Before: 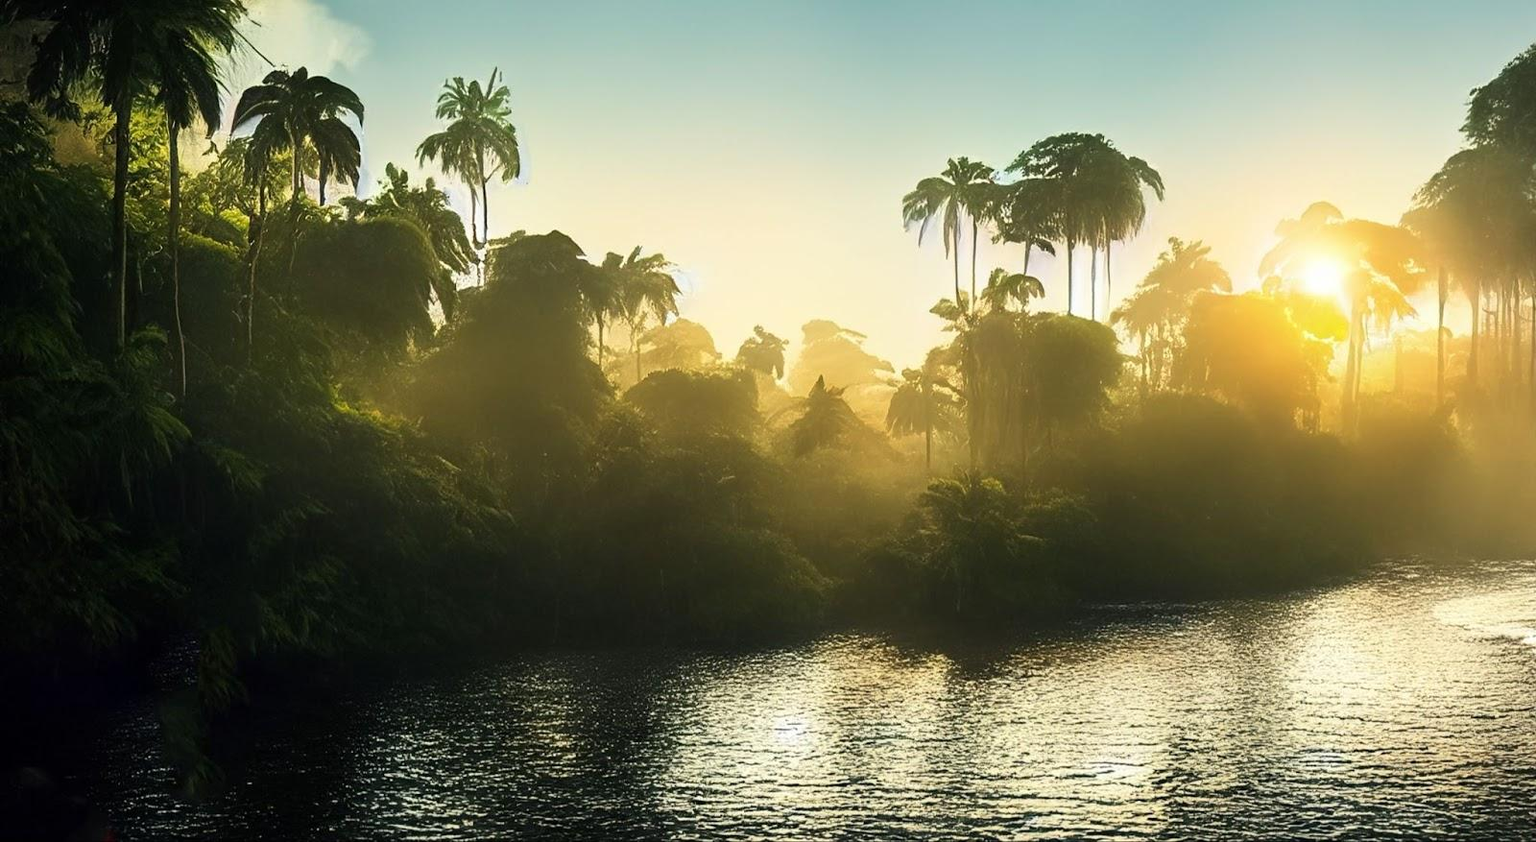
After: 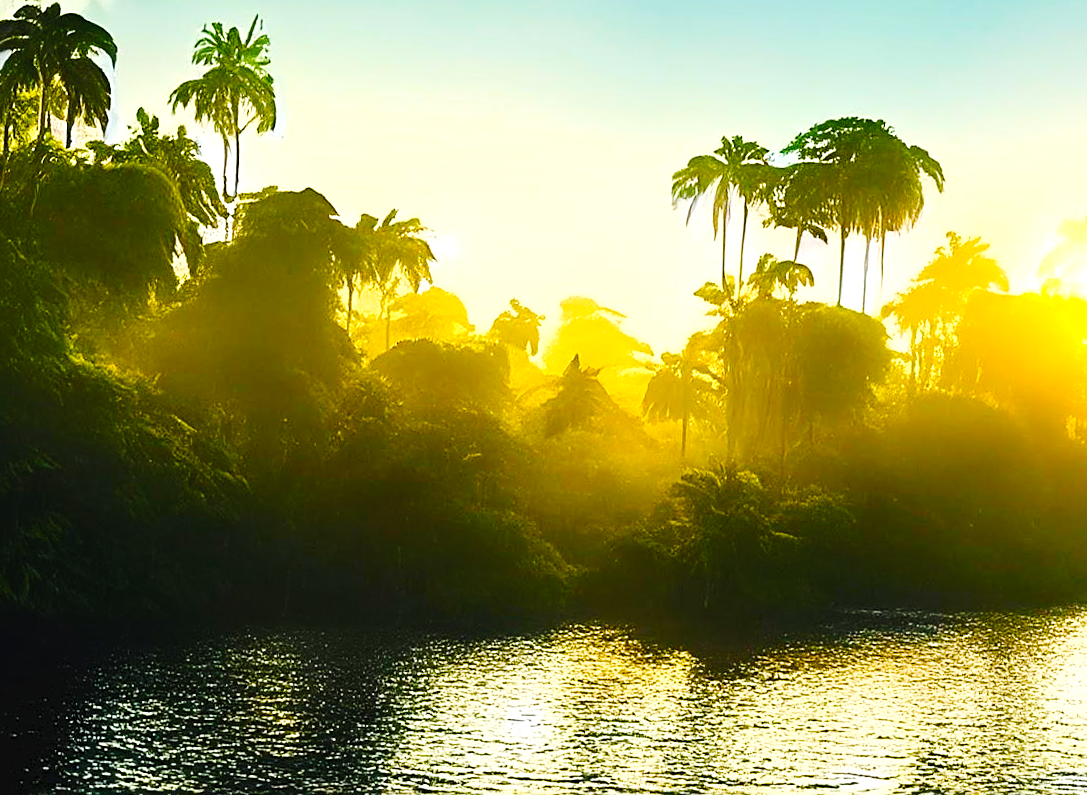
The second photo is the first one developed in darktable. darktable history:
crop and rotate: angle -3.27°, left 14.277%, top 0.028%, right 10.766%, bottom 0.028%
tone curve: curves: ch0 [(0, 0) (0.003, 0.031) (0.011, 0.033) (0.025, 0.036) (0.044, 0.045) (0.069, 0.06) (0.1, 0.079) (0.136, 0.109) (0.177, 0.15) (0.224, 0.192) (0.277, 0.262) (0.335, 0.347) (0.399, 0.433) (0.468, 0.528) (0.543, 0.624) (0.623, 0.705) (0.709, 0.788) (0.801, 0.865) (0.898, 0.933) (1, 1)], preserve colors none
color balance rgb: linear chroma grading › shadows 10%, linear chroma grading › highlights 10%, linear chroma grading › global chroma 15%, linear chroma grading › mid-tones 15%, perceptual saturation grading › global saturation 40%, perceptual saturation grading › highlights -25%, perceptual saturation grading › mid-tones 35%, perceptual saturation grading › shadows 35%, perceptual brilliance grading › global brilliance 11.29%, global vibrance 11.29%
sharpen: on, module defaults
